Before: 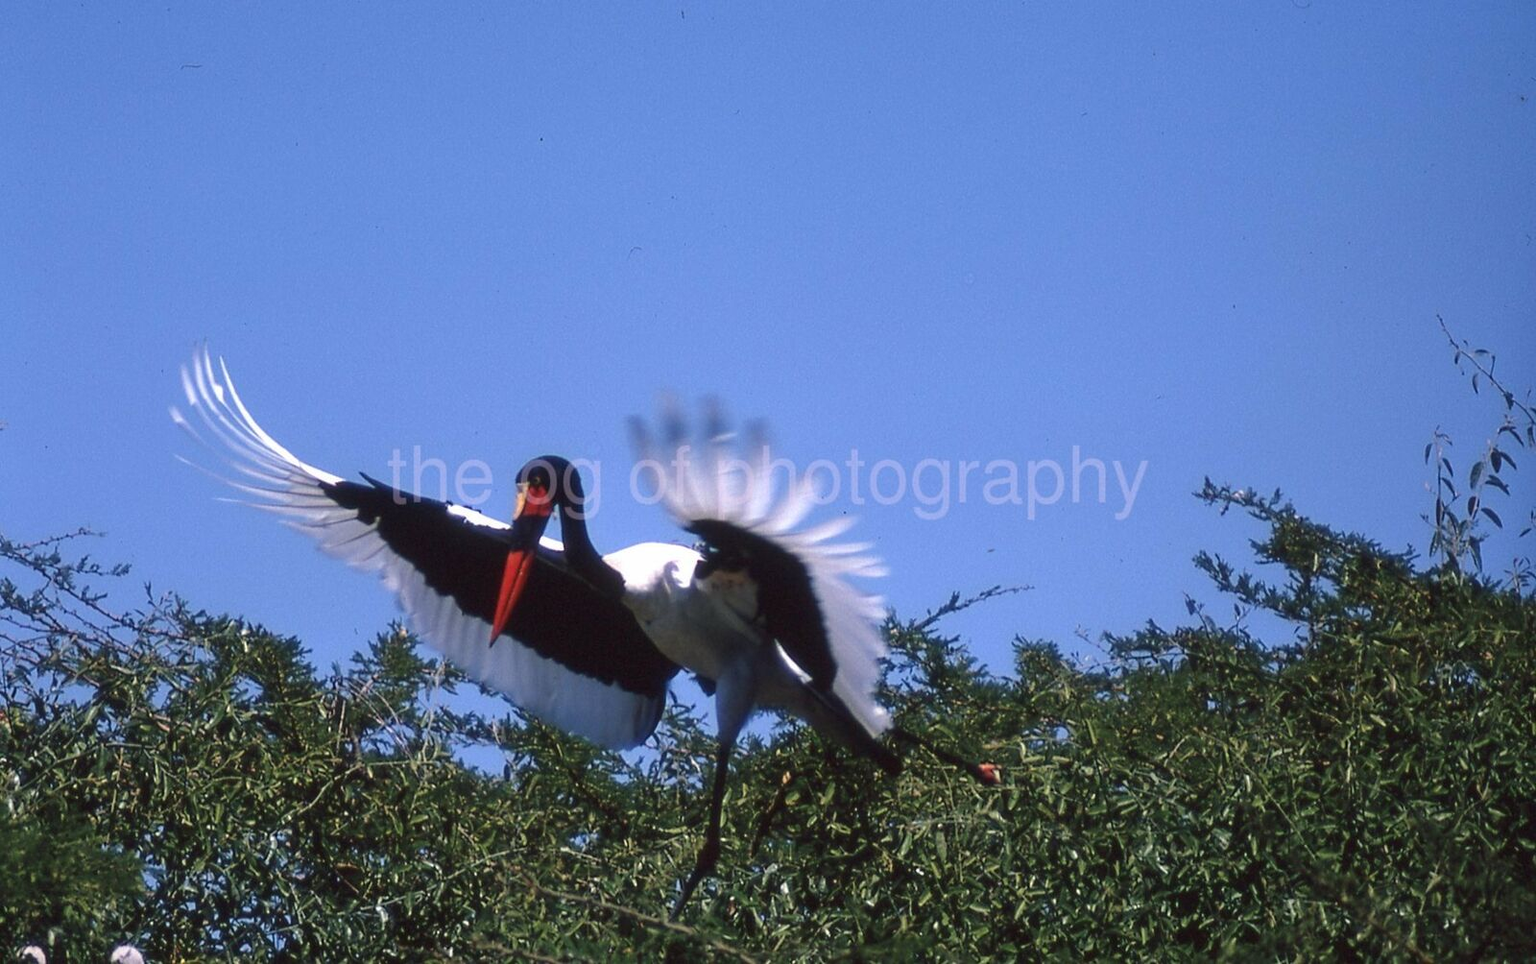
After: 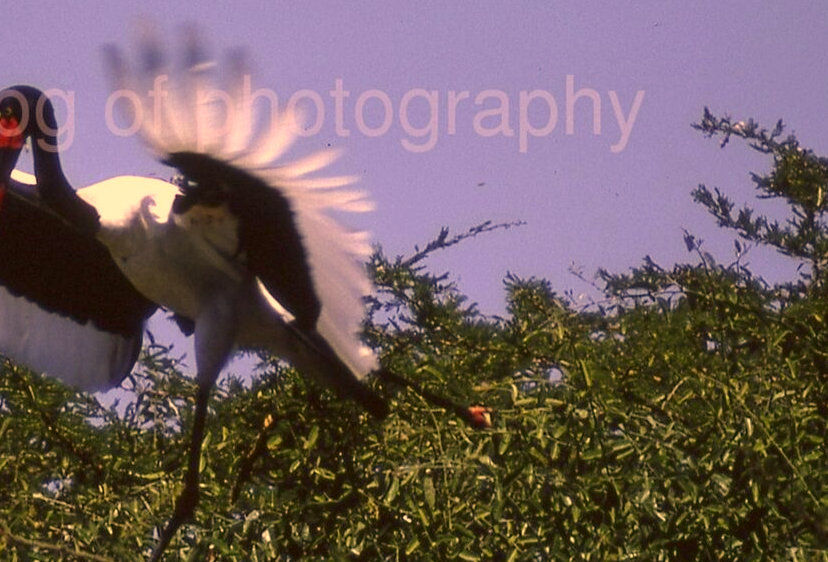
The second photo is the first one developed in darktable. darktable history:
crop: left 34.479%, top 38.822%, right 13.718%, bottom 5.172%
color correction: highlights a* 17.94, highlights b* 35.39, shadows a* 1.48, shadows b* 6.42, saturation 1.01
